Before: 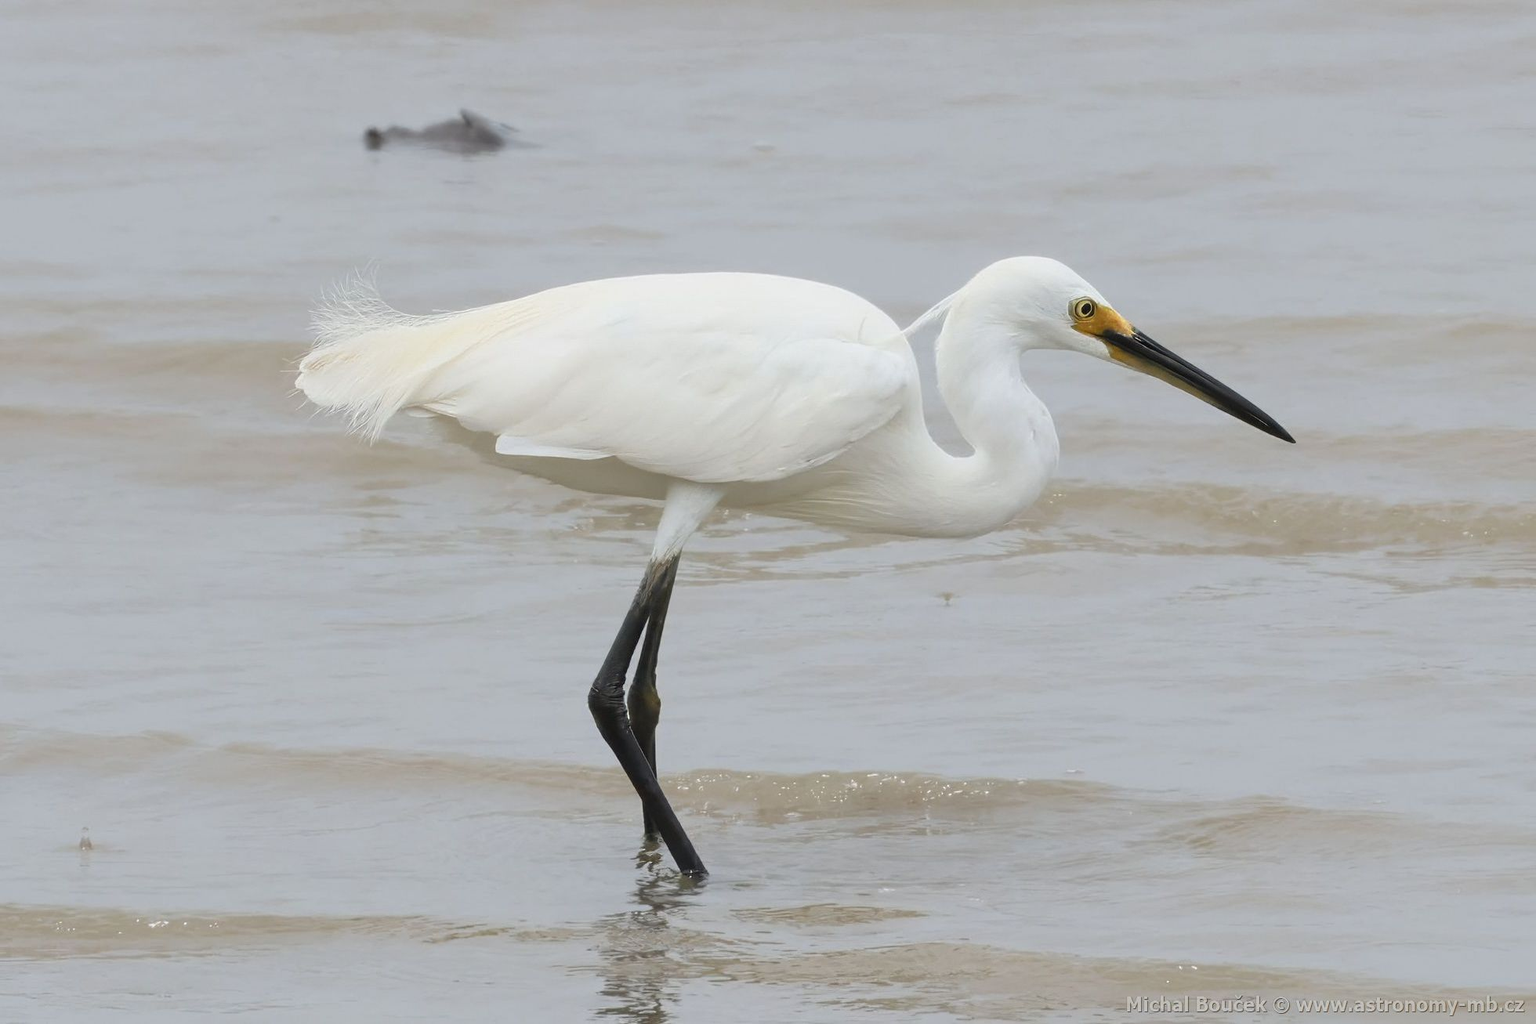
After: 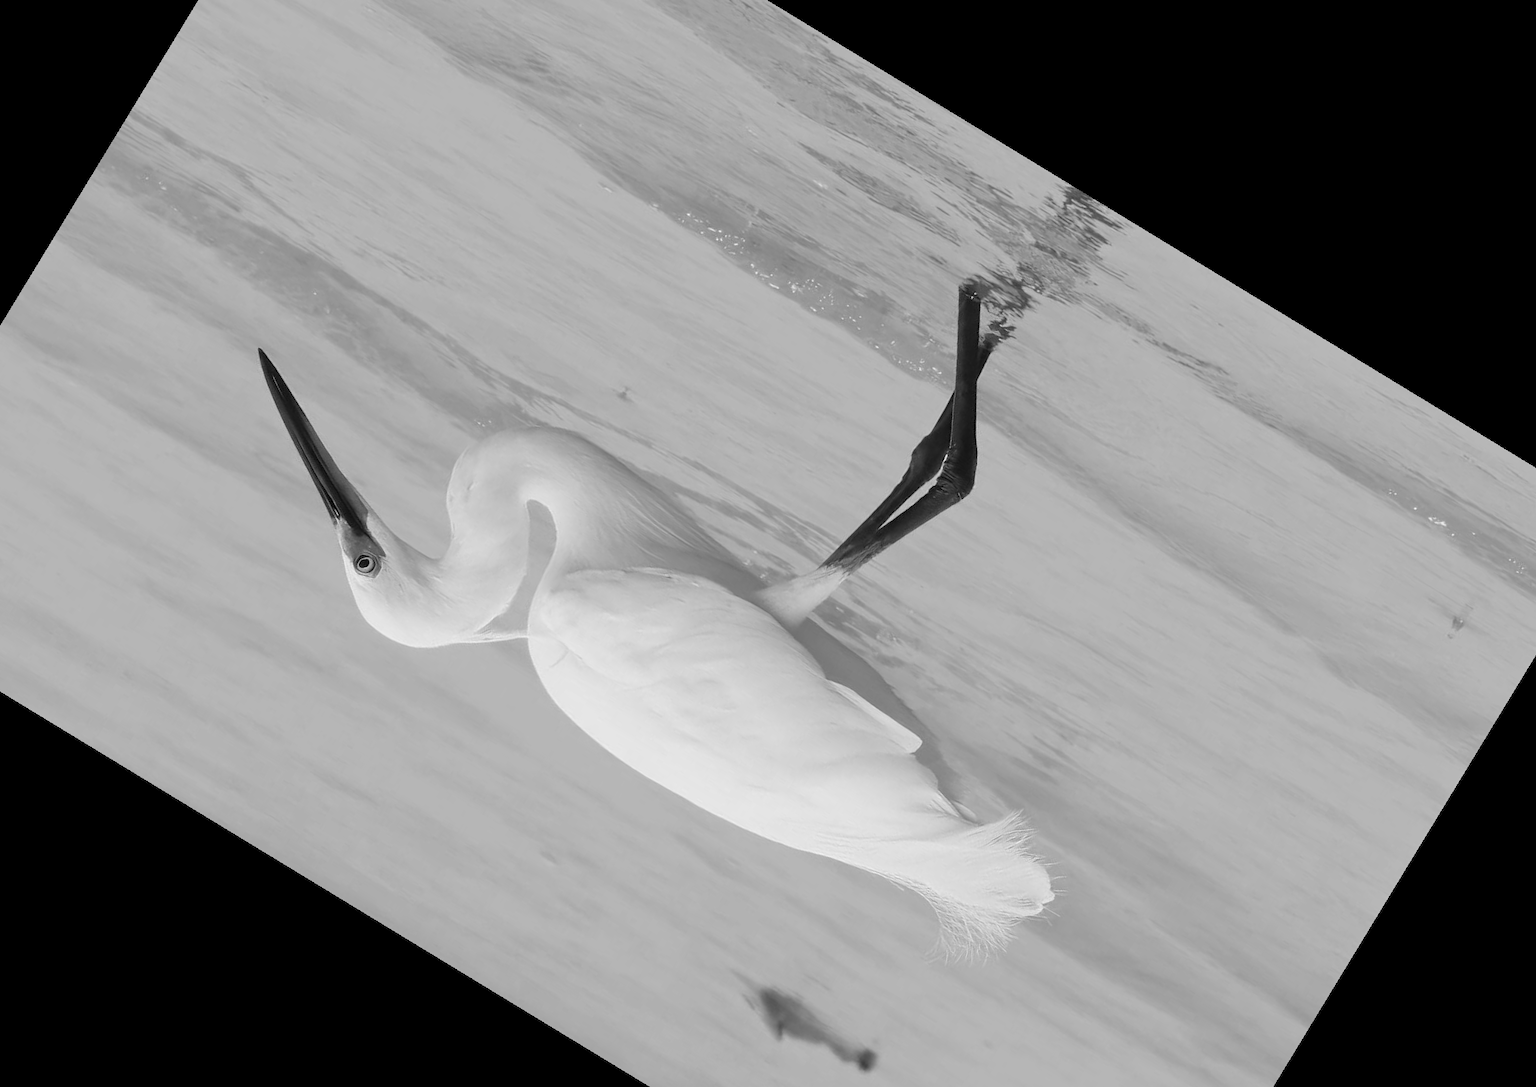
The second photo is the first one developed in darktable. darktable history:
monochrome: on, module defaults
crop and rotate: angle 148.68°, left 9.111%, top 15.603%, right 4.588%, bottom 17.041%
white balance: red 0.766, blue 1.537
